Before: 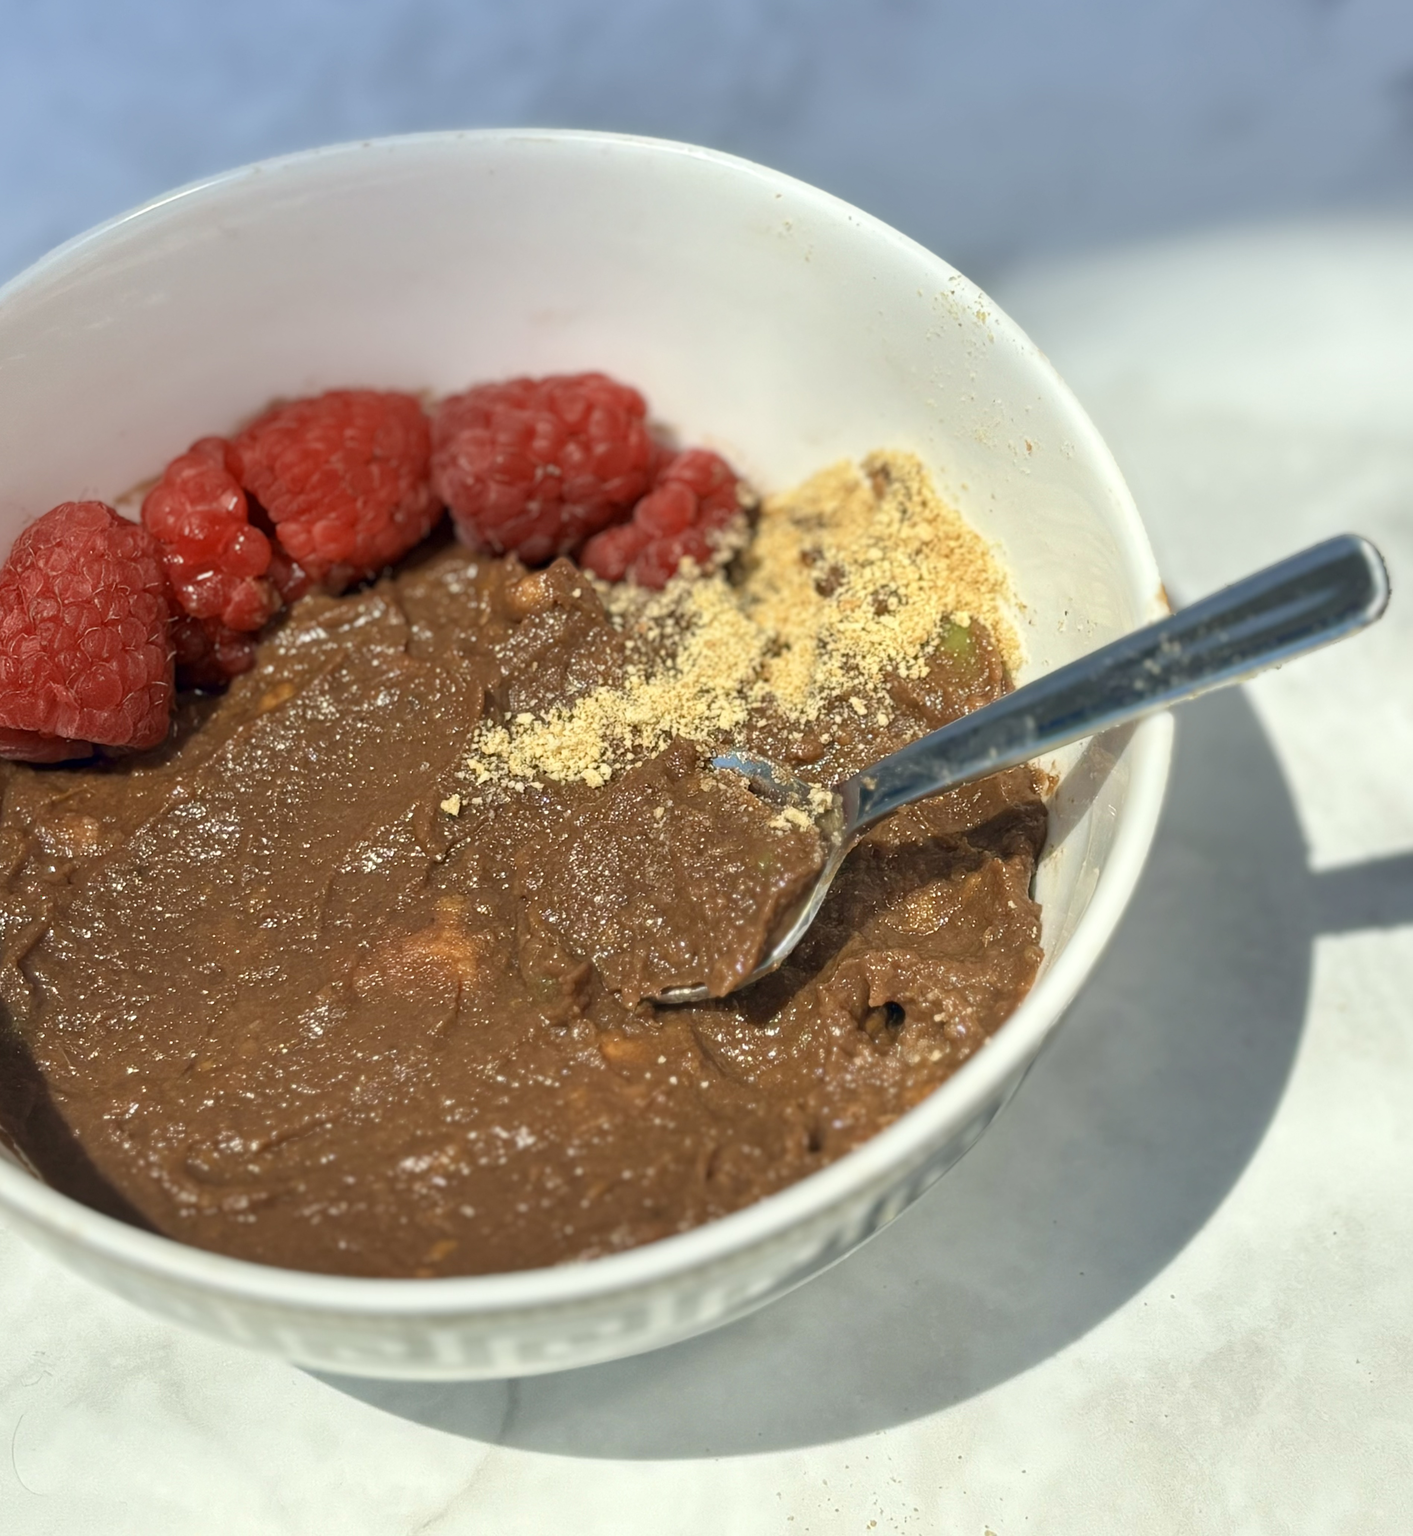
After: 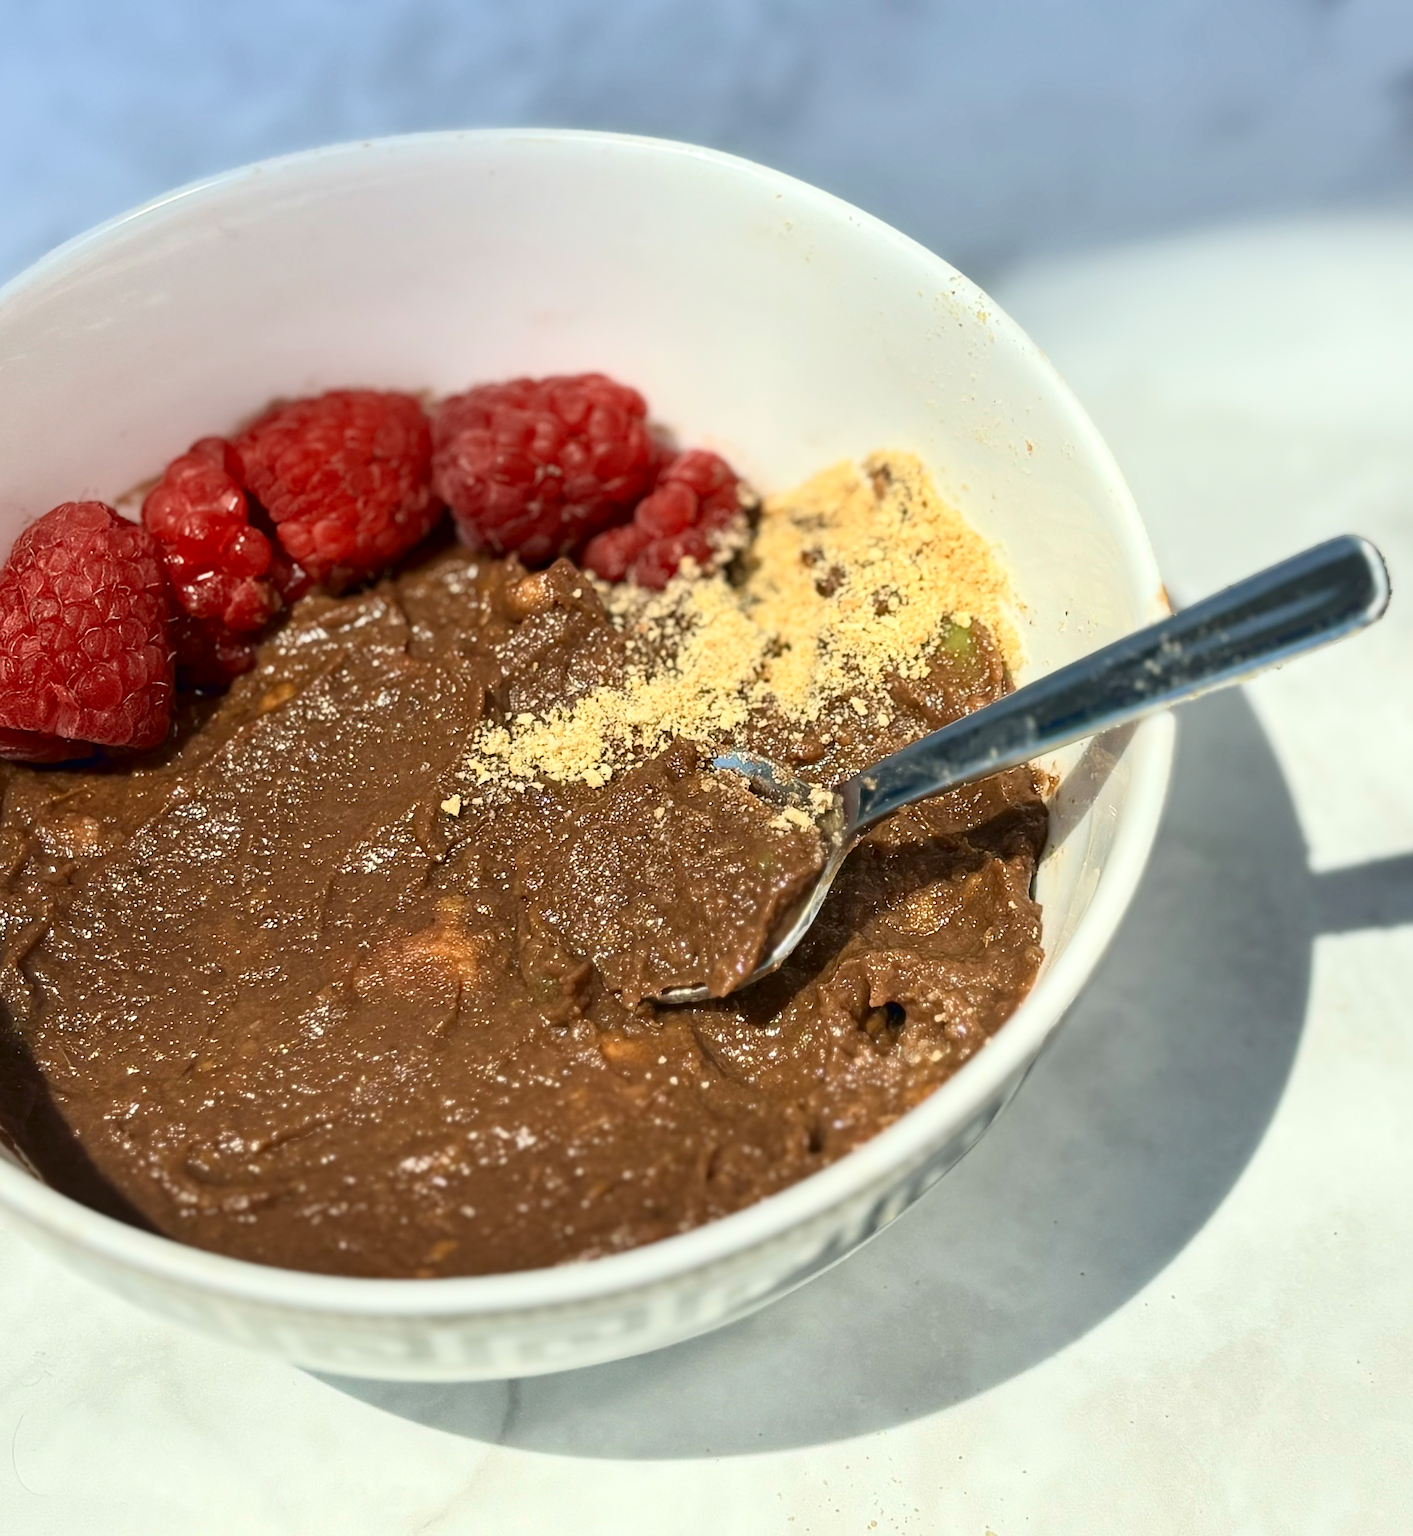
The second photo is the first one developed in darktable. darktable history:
tone curve: curves: ch0 [(0, 0) (0.003, 0.008) (0.011, 0.008) (0.025, 0.011) (0.044, 0.017) (0.069, 0.029) (0.1, 0.045) (0.136, 0.067) (0.177, 0.103) (0.224, 0.151) (0.277, 0.21) (0.335, 0.285) (0.399, 0.37) (0.468, 0.462) (0.543, 0.568) (0.623, 0.679) (0.709, 0.79) (0.801, 0.876) (0.898, 0.936) (1, 1)], color space Lab, independent channels, preserve colors none
sharpen: on, module defaults
